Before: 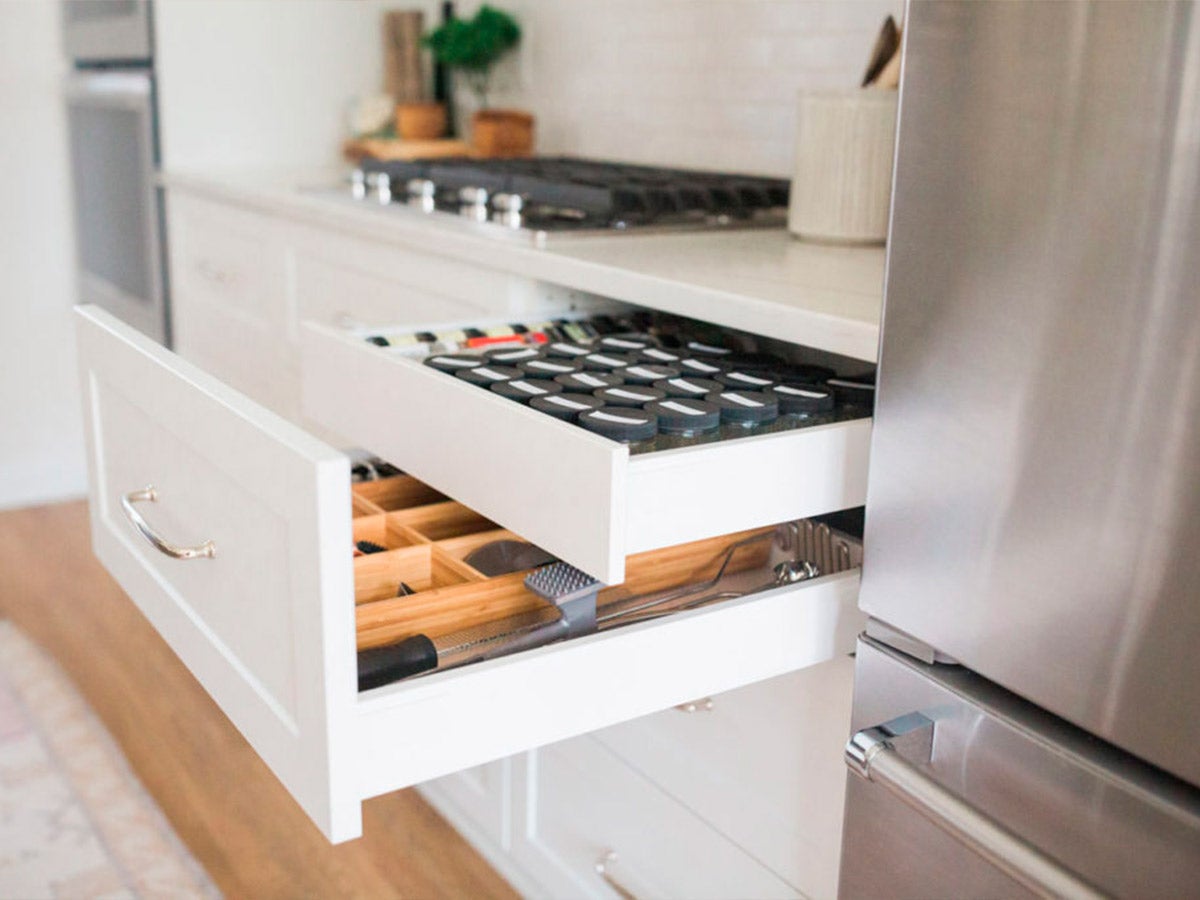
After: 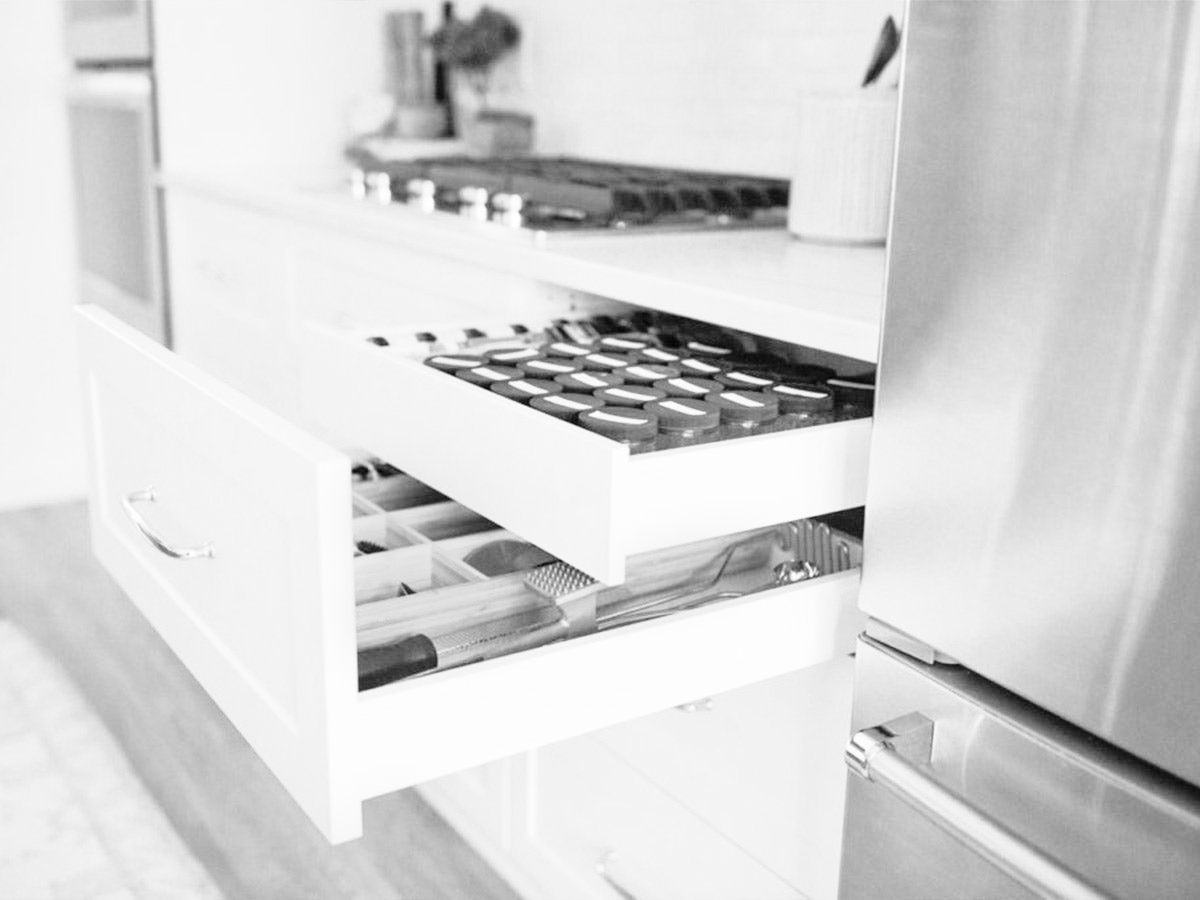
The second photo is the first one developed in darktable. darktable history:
monochrome: size 1
base curve: curves: ch0 [(0, 0) (0.028, 0.03) (0.121, 0.232) (0.46, 0.748) (0.859, 0.968) (1, 1)]
tone equalizer: -8 EV 1 EV, -7 EV 1 EV, -6 EV 1 EV, -5 EV 1 EV, -4 EV 1 EV, -3 EV 0.75 EV, -2 EV 0.5 EV, -1 EV 0.25 EV
